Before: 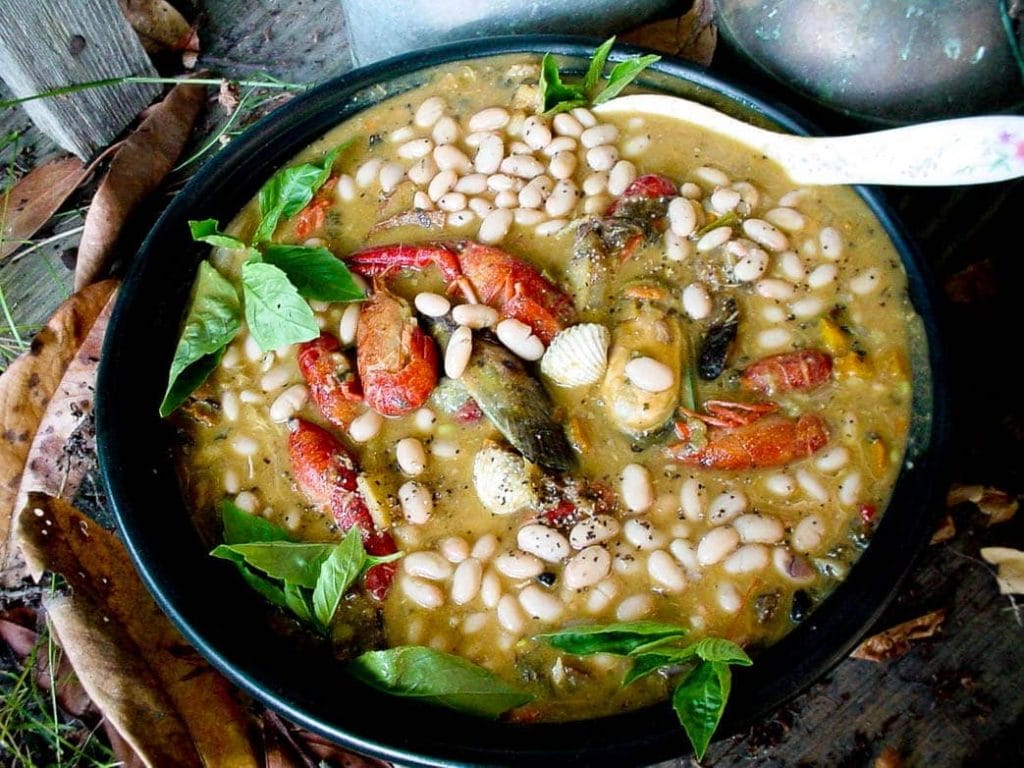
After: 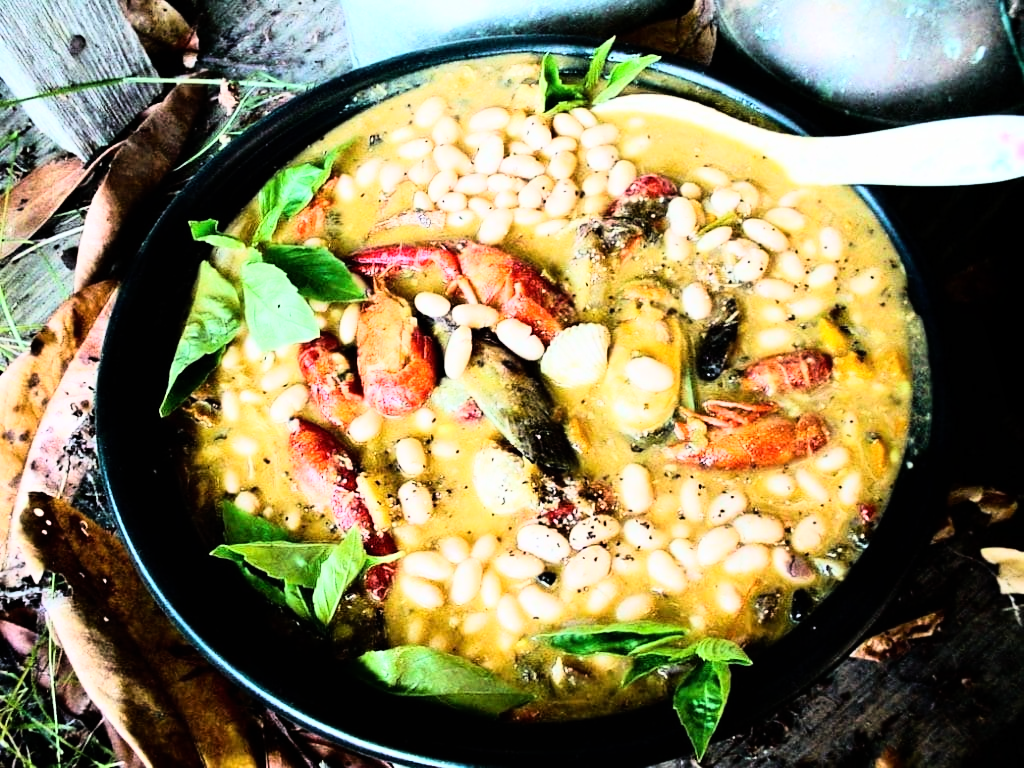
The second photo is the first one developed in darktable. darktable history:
rgb curve: curves: ch0 [(0, 0) (0.21, 0.15) (0.24, 0.21) (0.5, 0.75) (0.75, 0.96) (0.89, 0.99) (1, 1)]; ch1 [(0, 0.02) (0.21, 0.13) (0.25, 0.2) (0.5, 0.67) (0.75, 0.9) (0.89, 0.97) (1, 1)]; ch2 [(0, 0.02) (0.21, 0.13) (0.25, 0.2) (0.5, 0.67) (0.75, 0.9) (0.89, 0.97) (1, 1)], compensate middle gray true
local contrast: mode bilateral grid, contrast 100, coarseness 100, detail 94%, midtone range 0.2
